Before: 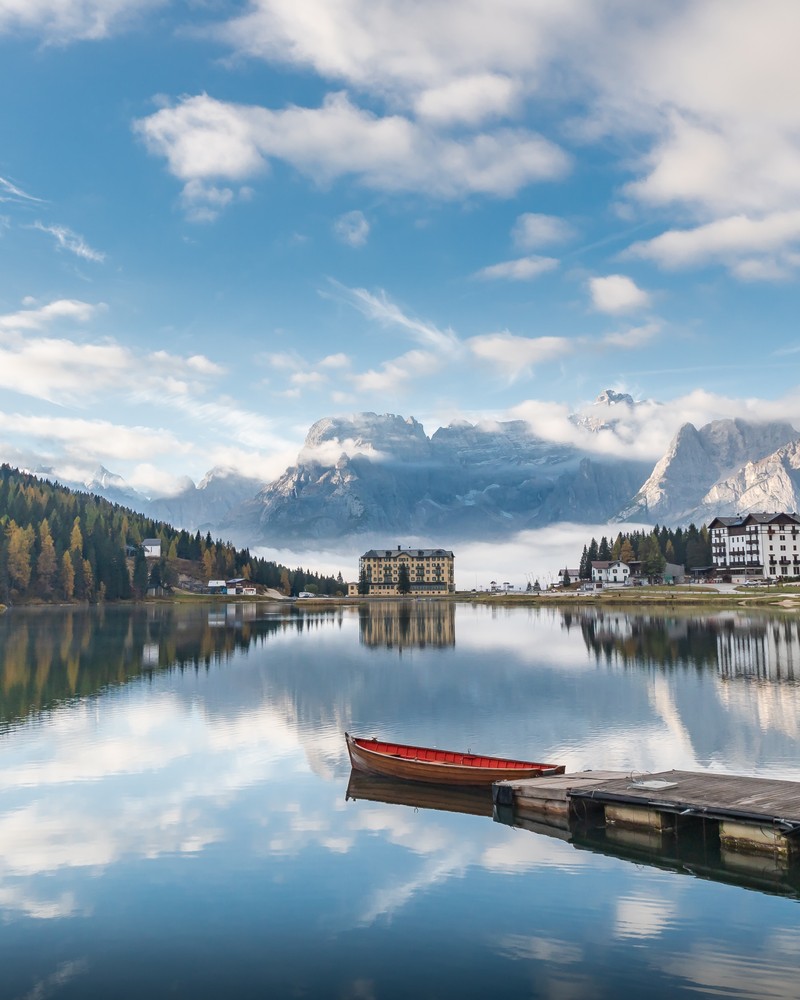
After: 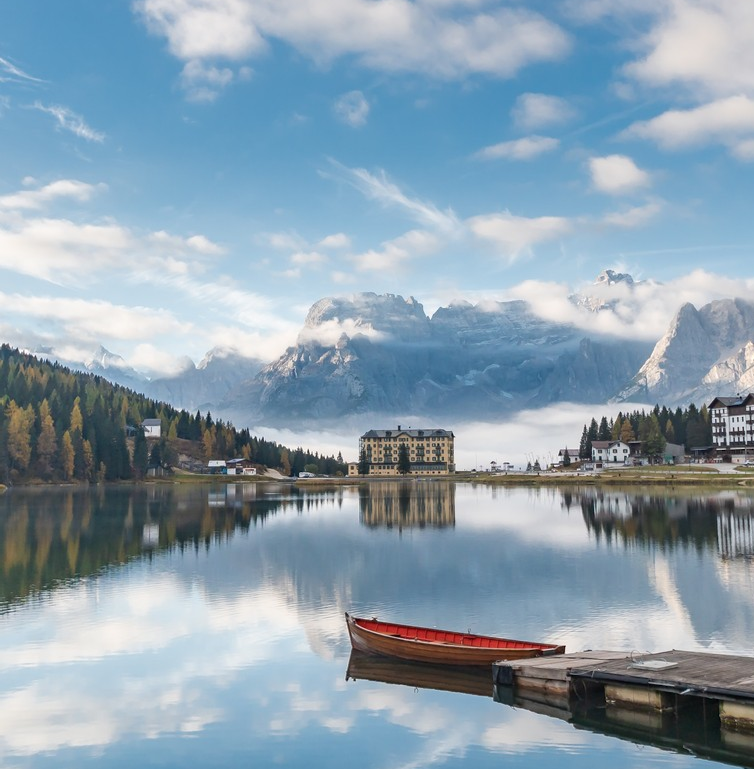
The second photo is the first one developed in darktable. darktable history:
crop and rotate: angle 0.031°, top 11.978%, right 5.576%, bottom 11.043%
